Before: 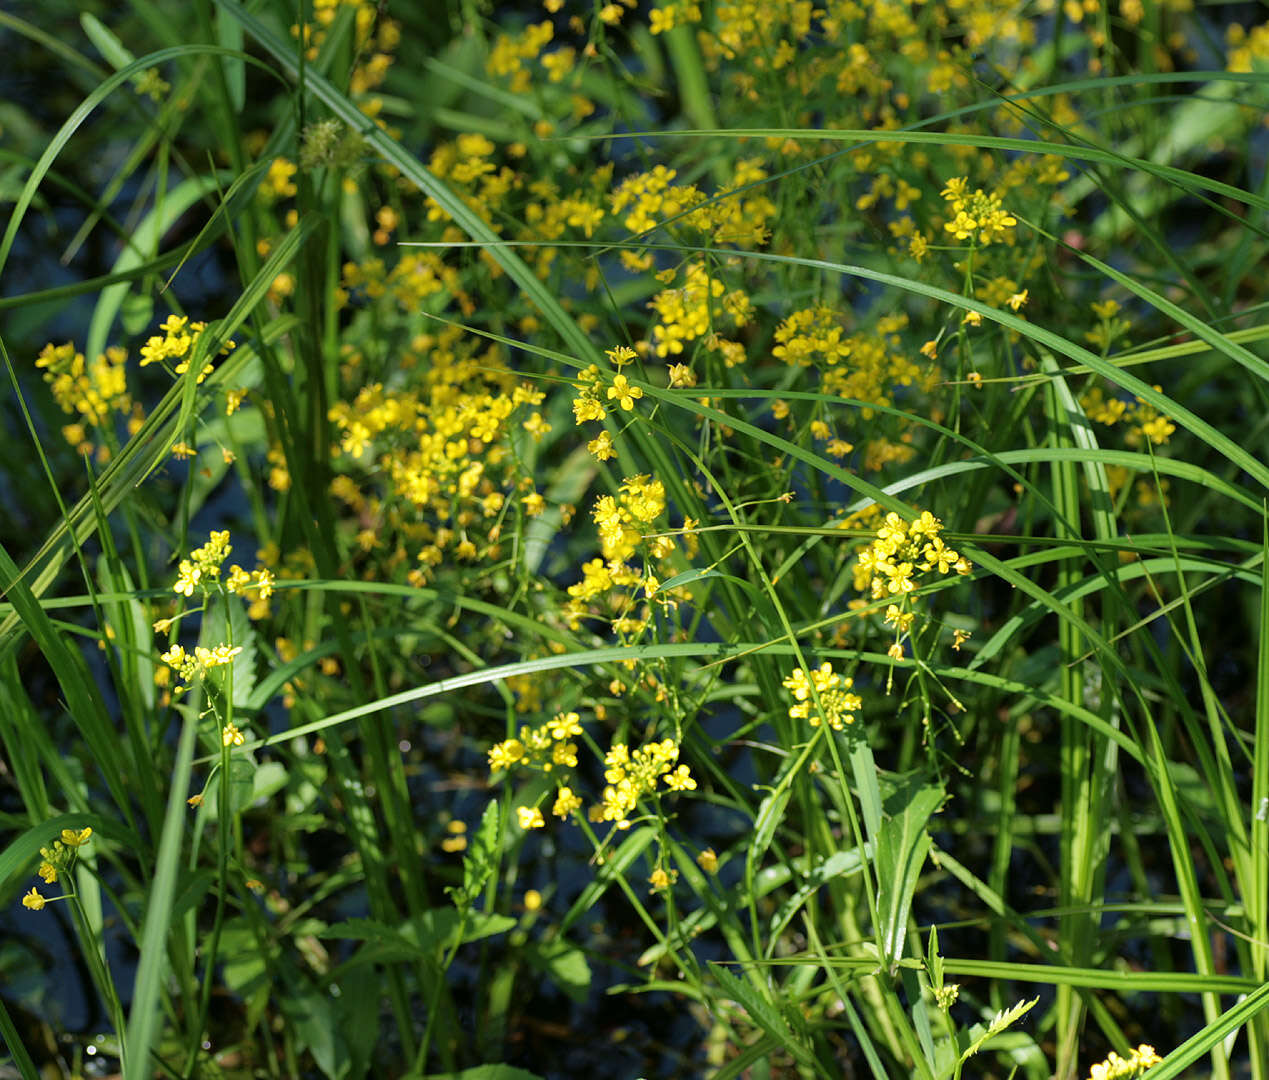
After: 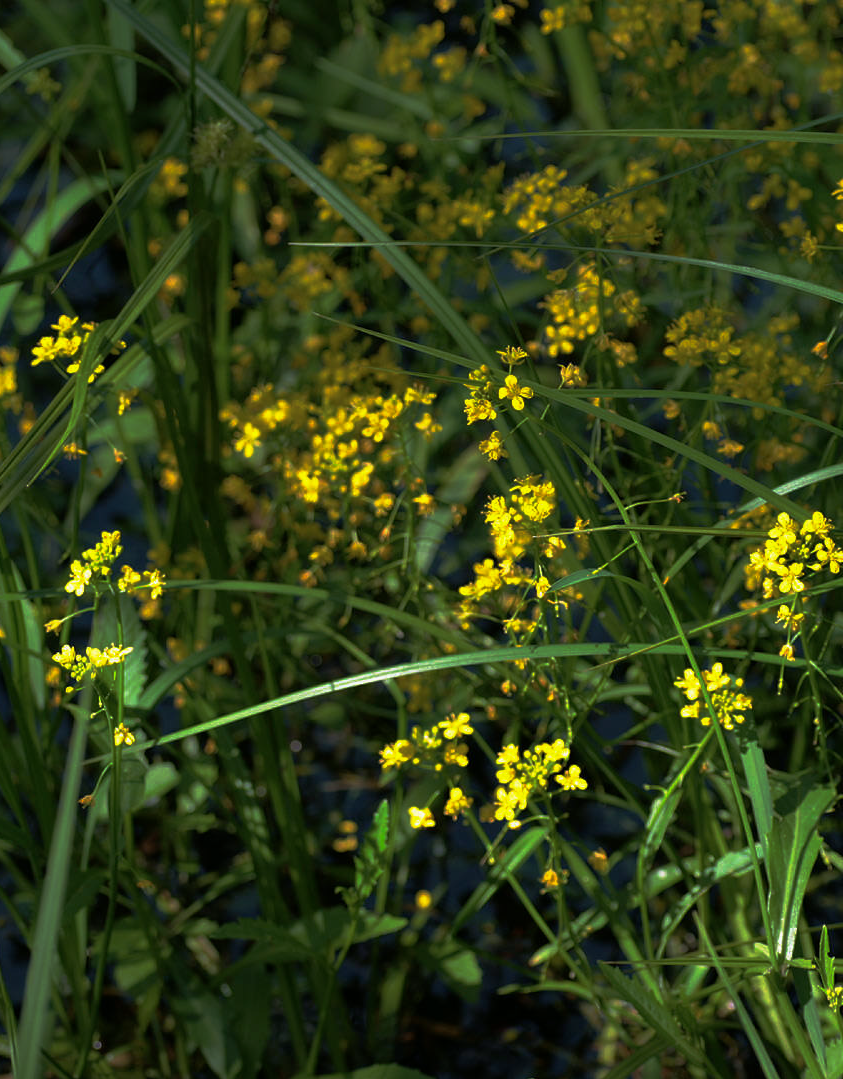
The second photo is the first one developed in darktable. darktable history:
crop and rotate: left 8.651%, right 24.893%
exposure: exposure -0.046 EV, compensate exposure bias true, compensate highlight preservation false
base curve: curves: ch0 [(0, 0) (0.564, 0.291) (0.802, 0.731) (1, 1)], preserve colors none
